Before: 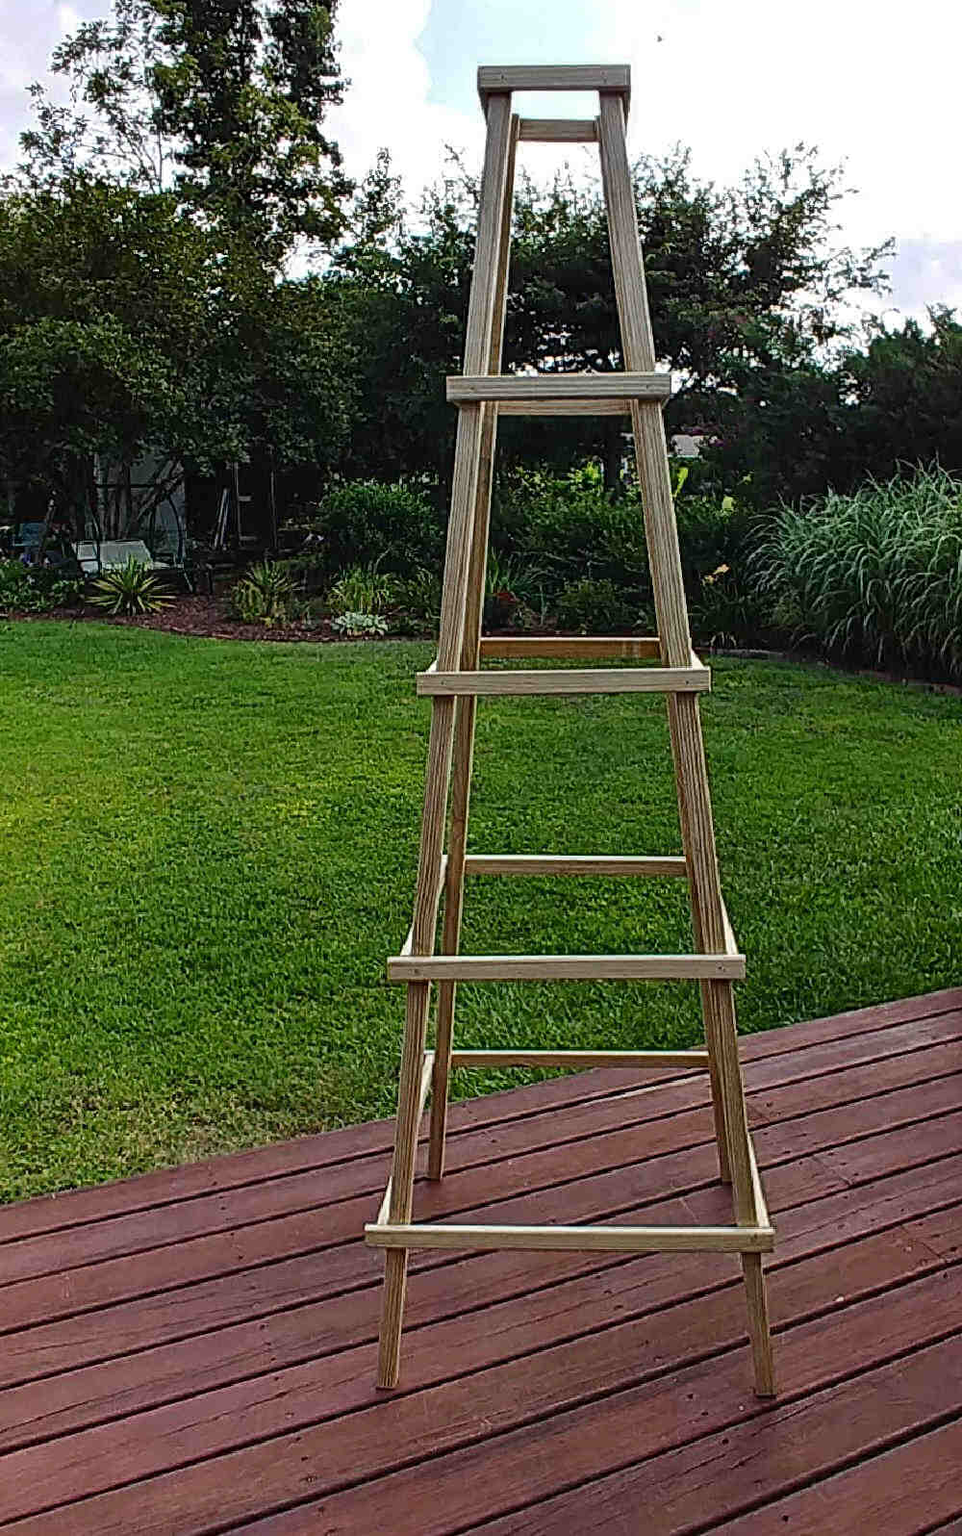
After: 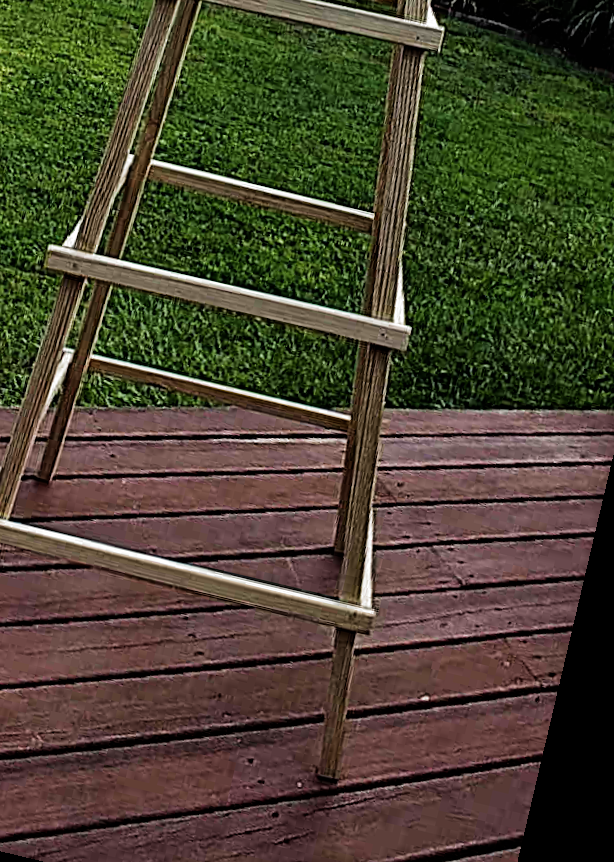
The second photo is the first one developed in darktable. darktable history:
crop: left 35.976%, top 45.819%, right 18.162%, bottom 5.807%
filmic rgb: black relative exposure -8.2 EV, white relative exposure 2.2 EV, threshold 3 EV, hardness 7.11, latitude 75%, contrast 1.325, highlights saturation mix -2%, shadows ↔ highlights balance 30%, preserve chrominance RGB euclidean norm, color science v5 (2021), contrast in shadows safe, contrast in highlights safe, enable highlight reconstruction true
rotate and perspective: rotation 13.27°, automatic cropping off
